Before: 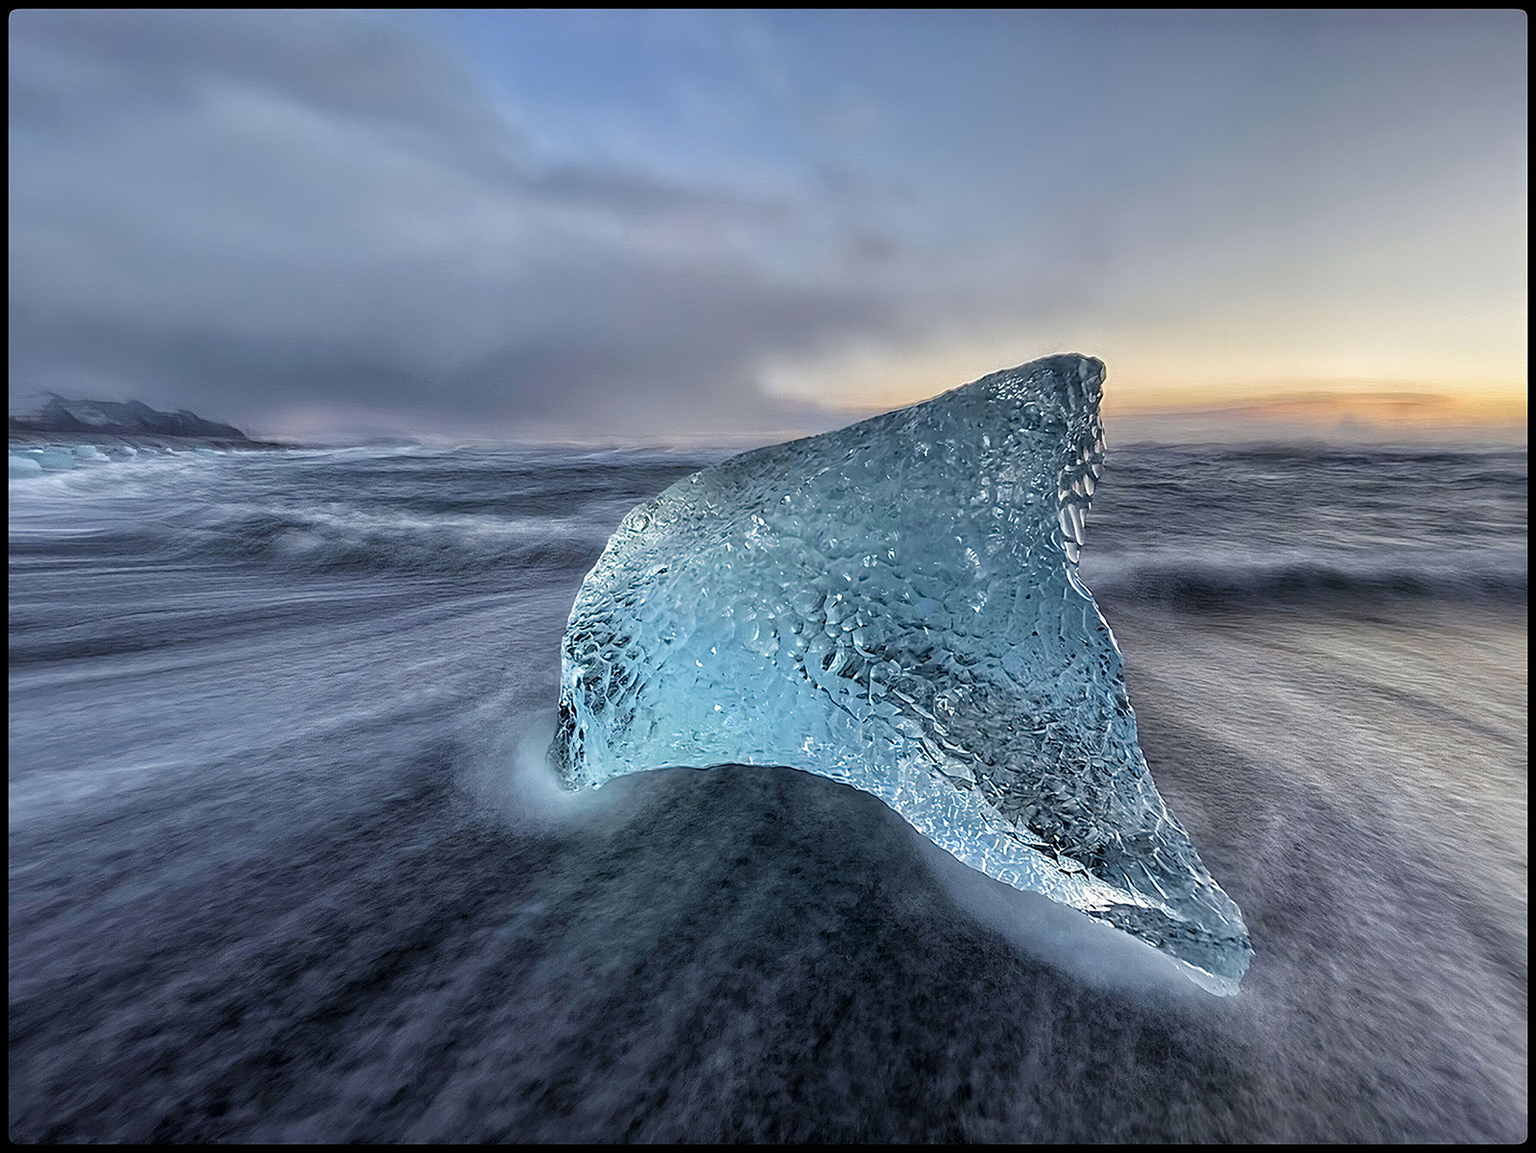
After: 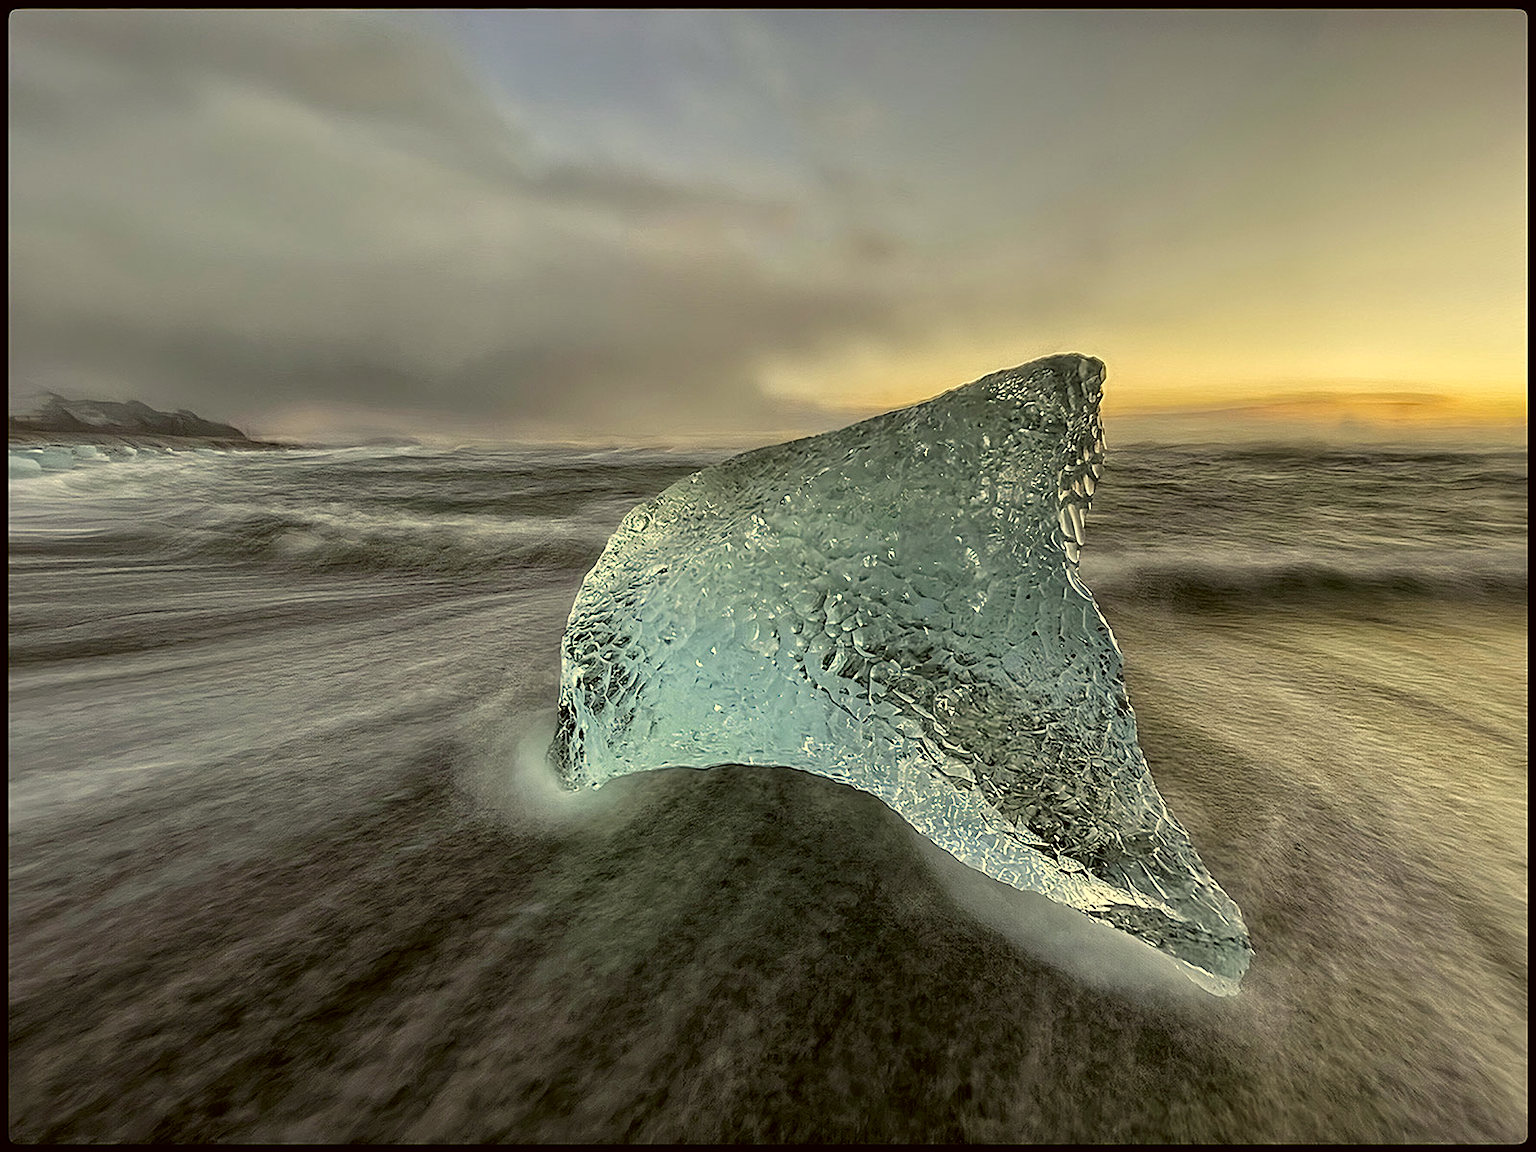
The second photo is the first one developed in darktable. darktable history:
sharpen: amount 0.21
color correction: highlights a* 0.141, highlights b* 29.7, shadows a* -0.156, shadows b* 21.31
